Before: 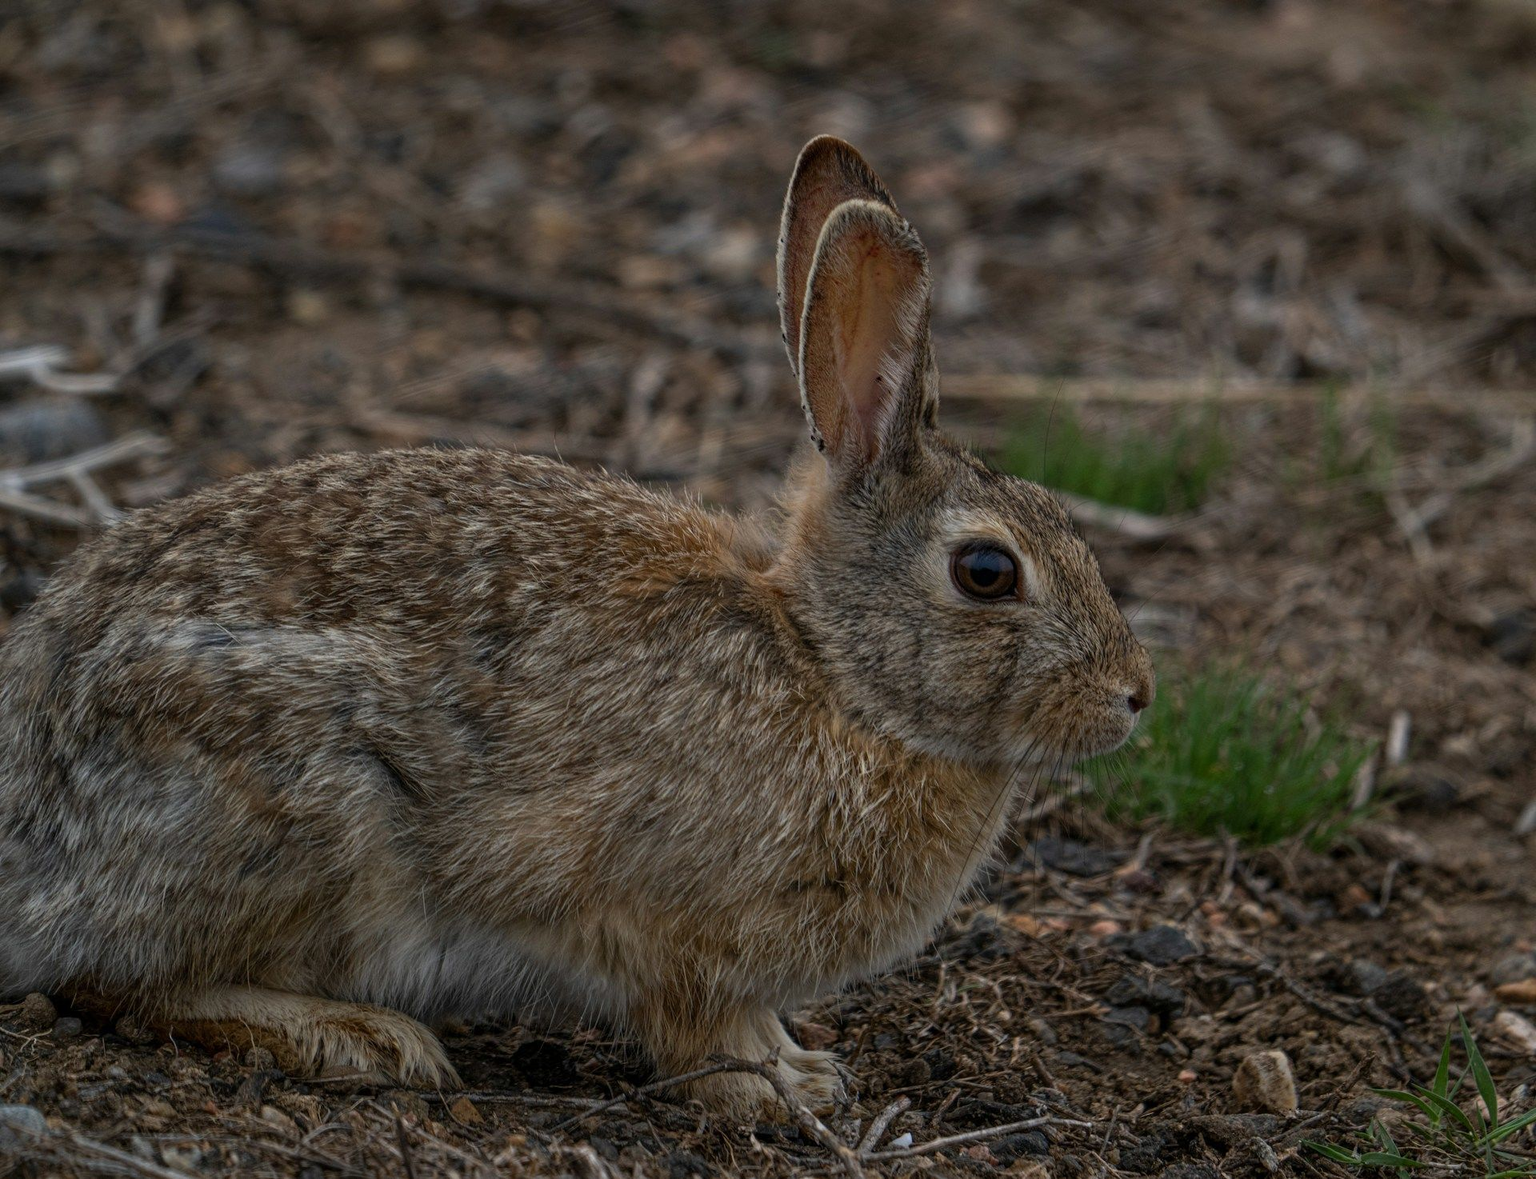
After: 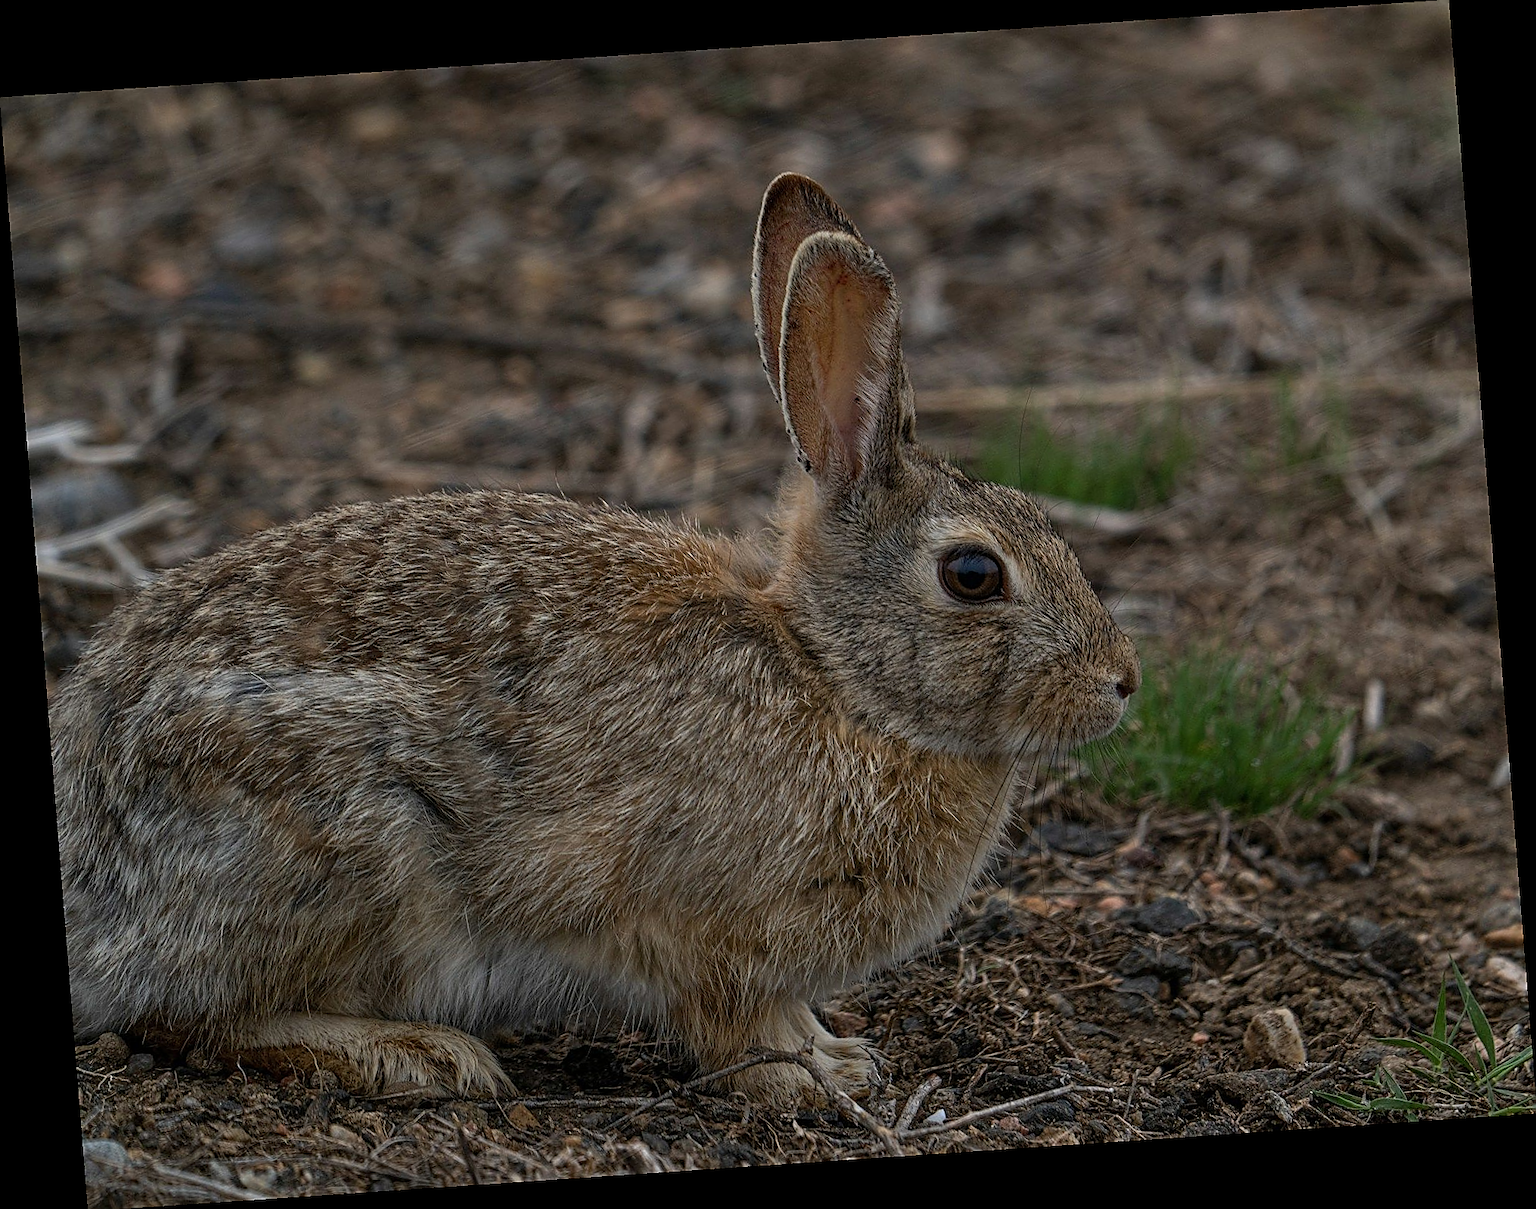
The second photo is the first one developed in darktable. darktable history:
shadows and highlights: shadows 20.91, highlights -82.73, soften with gaussian
rotate and perspective: rotation -4.2°, shear 0.006, automatic cropping off
sharpen: radius 1.4, amount 1.25, threshold 0.7
